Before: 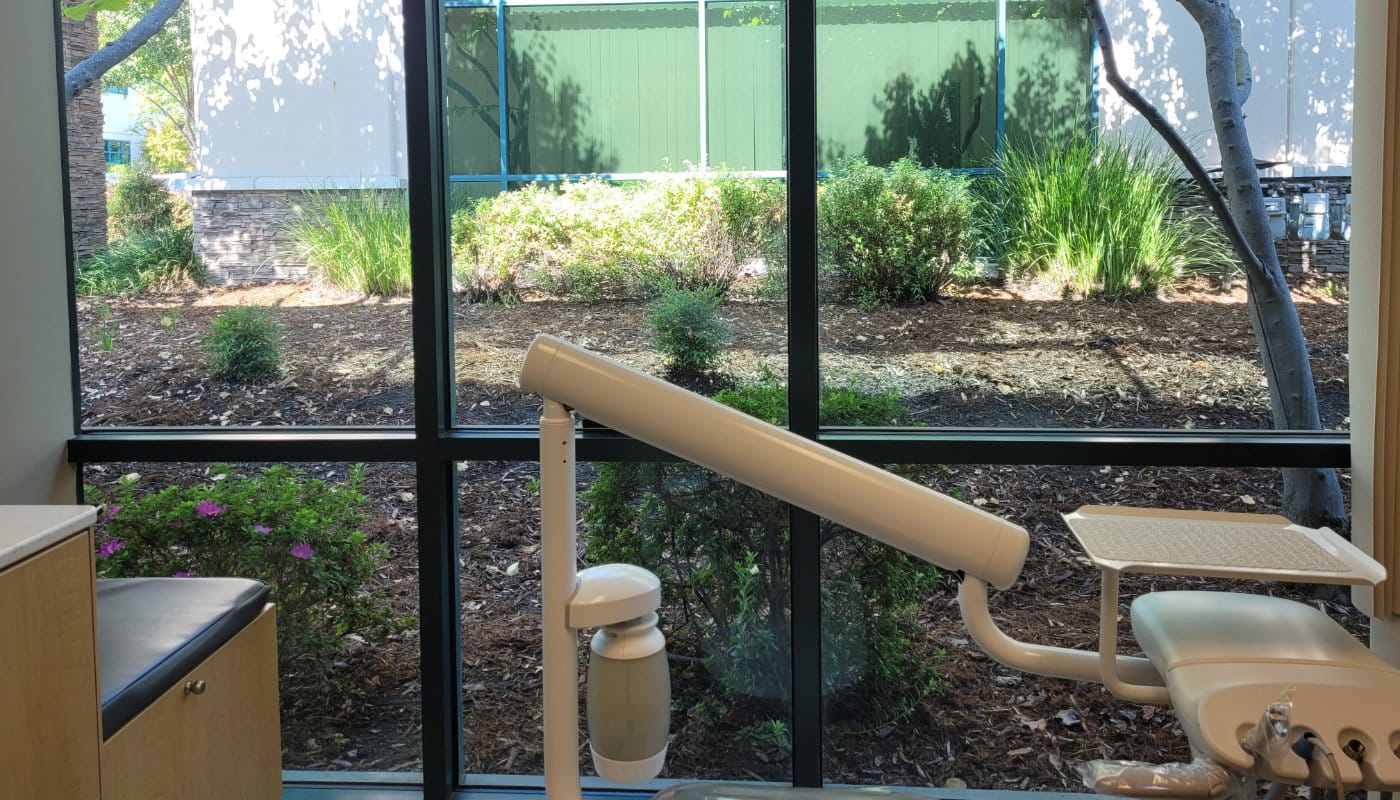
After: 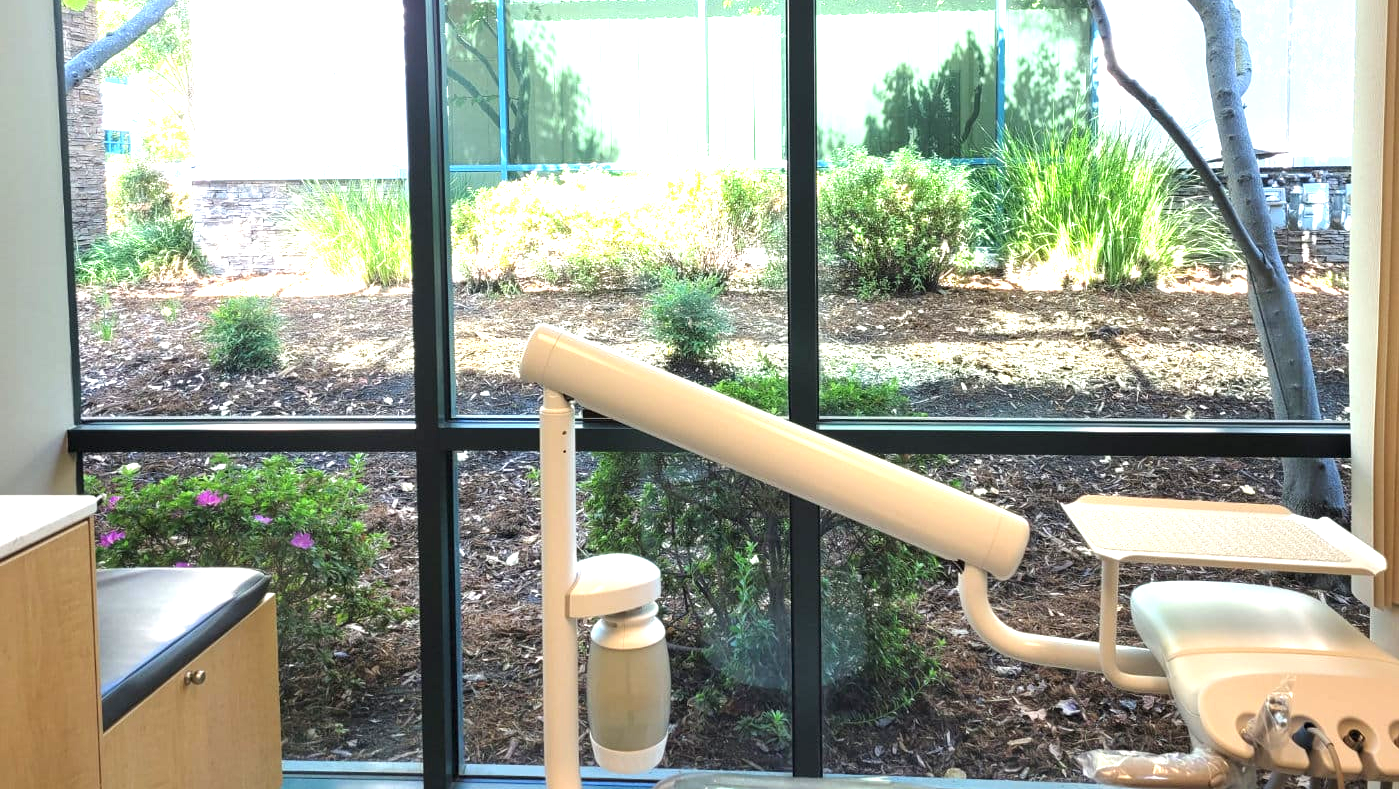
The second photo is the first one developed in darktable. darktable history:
crop: top 1.314%, right 0.026%
exposure: black level correction 0, exposure 1.453 EV, compensate exposure bias true, compensate highlight preservation false
